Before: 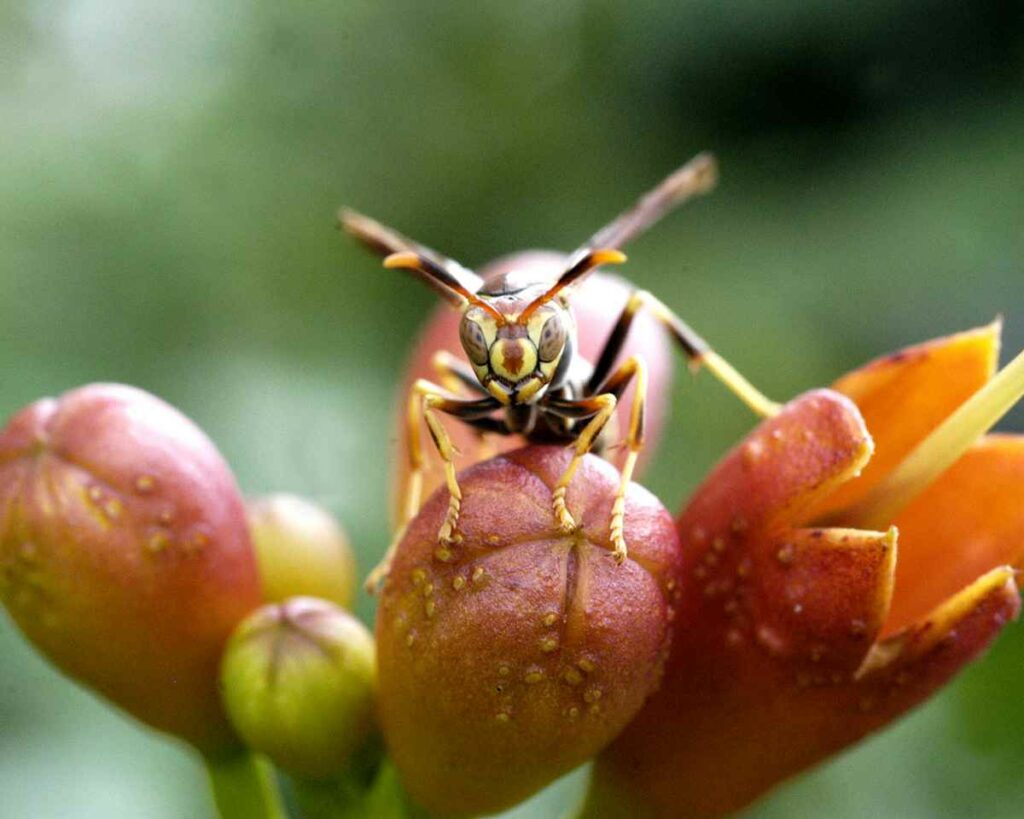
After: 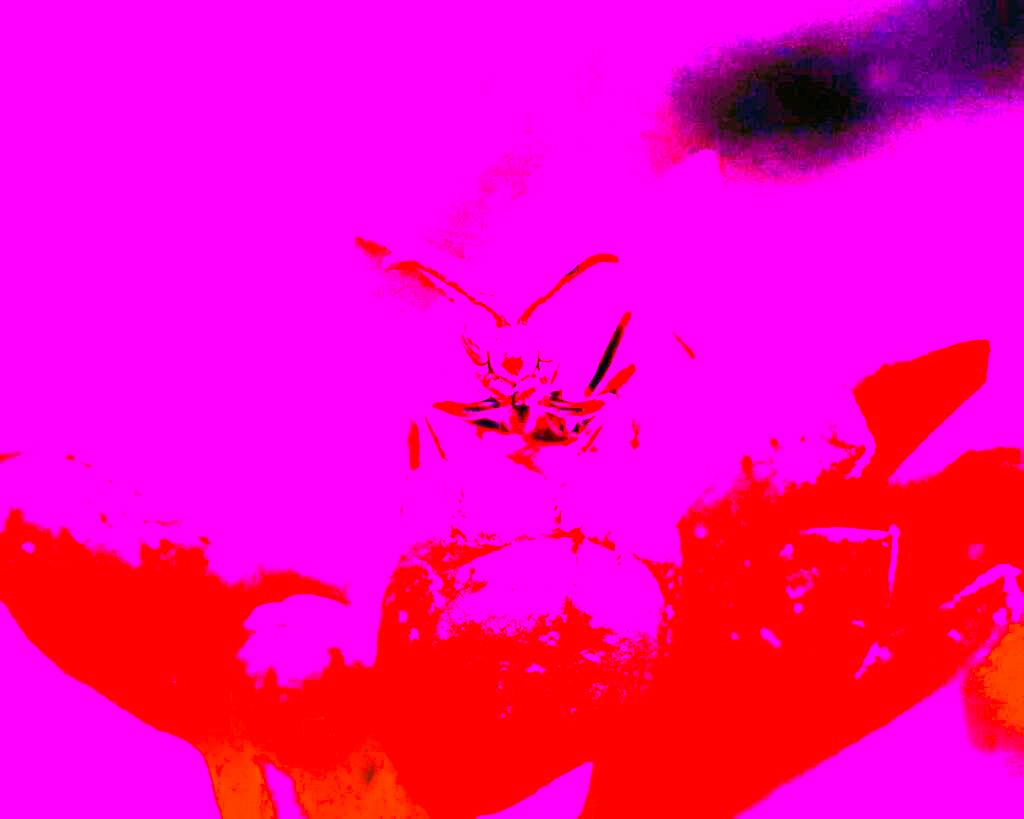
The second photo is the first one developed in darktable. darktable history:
white balance: red 8, blue 8
exposure: black level correction 0, compensate exposure bias true, compensate highlight preservation false
base curve: exposure shift 0, preserve colors none
color balance rgb: perceptual saturation grading › global saturation 20%, global vibrance 20%
